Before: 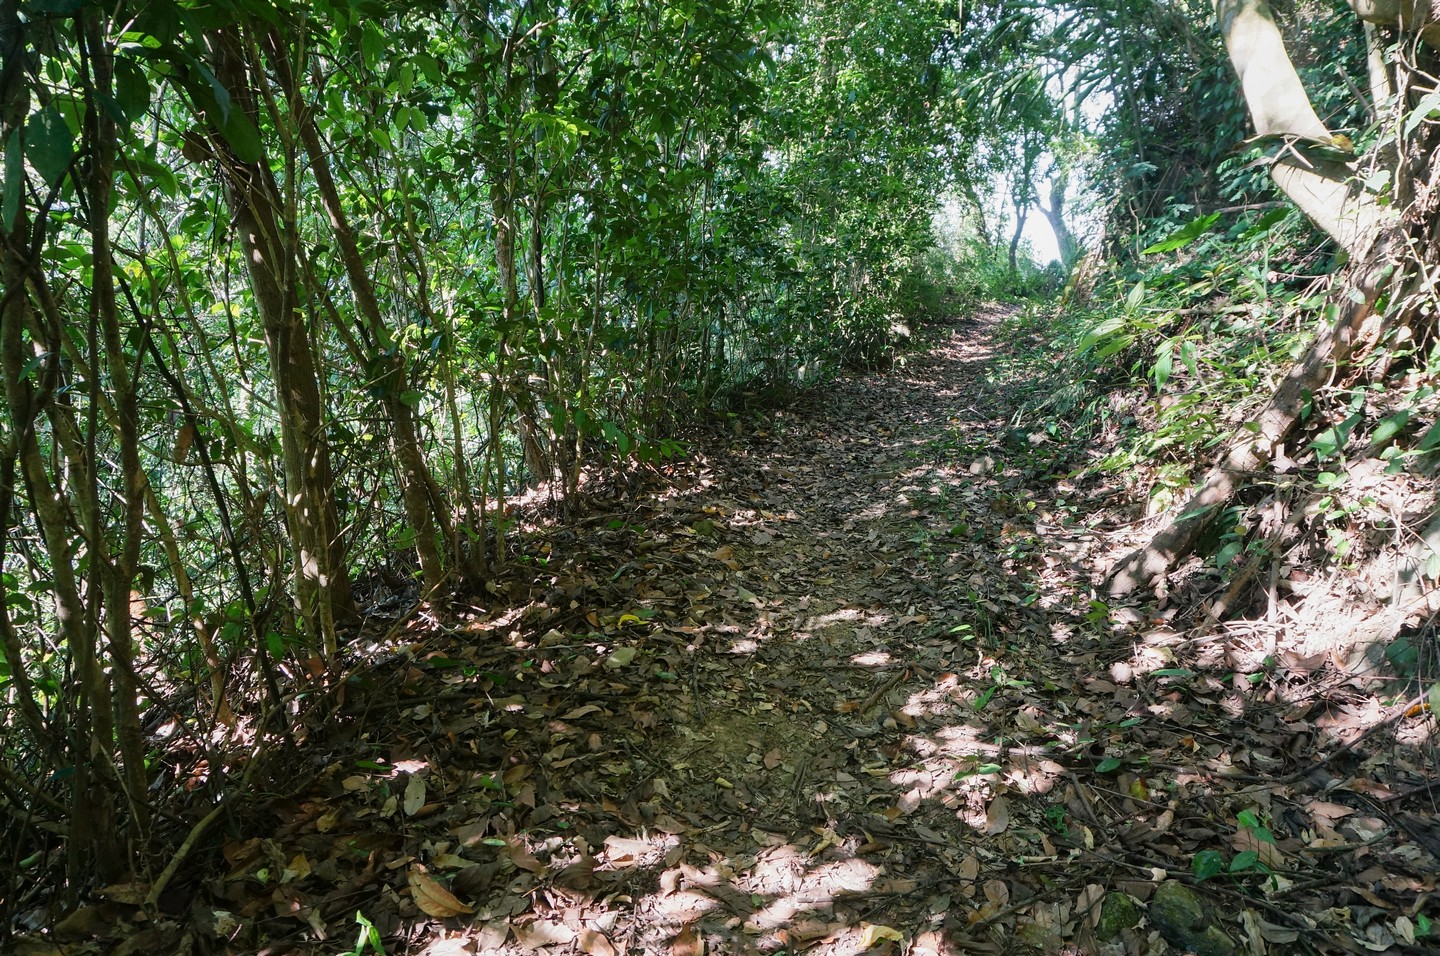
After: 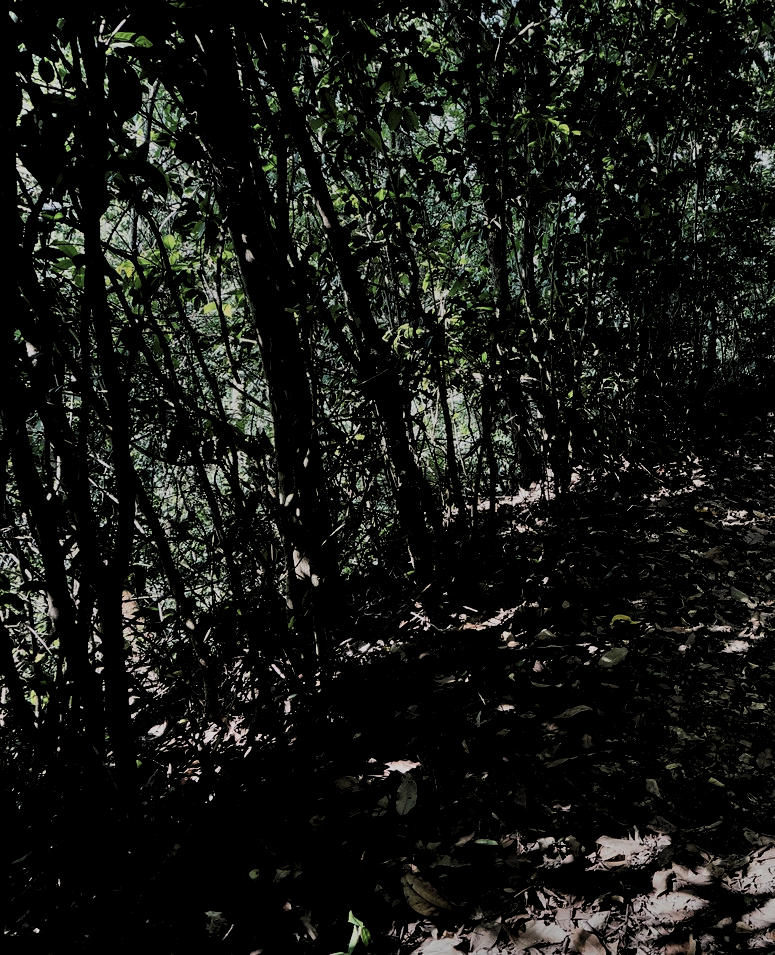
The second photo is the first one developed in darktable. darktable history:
shadows and highlights: shadows 35, highlights -35, soften with gaussian
crop: left 0.587%, right 45.588%, bottom 0.086%
levels: levels [0.182, 0.542, 0.902]
exposure: exposure -2.002 EV, compensate highlight preservation false
contrast equalizer: y [[0.601, 0.6, 0.598, 0.598, 0.6, 0.601], [0.5 ×6], [0.5 ×6], [0 ×6], [0 ×6]]
